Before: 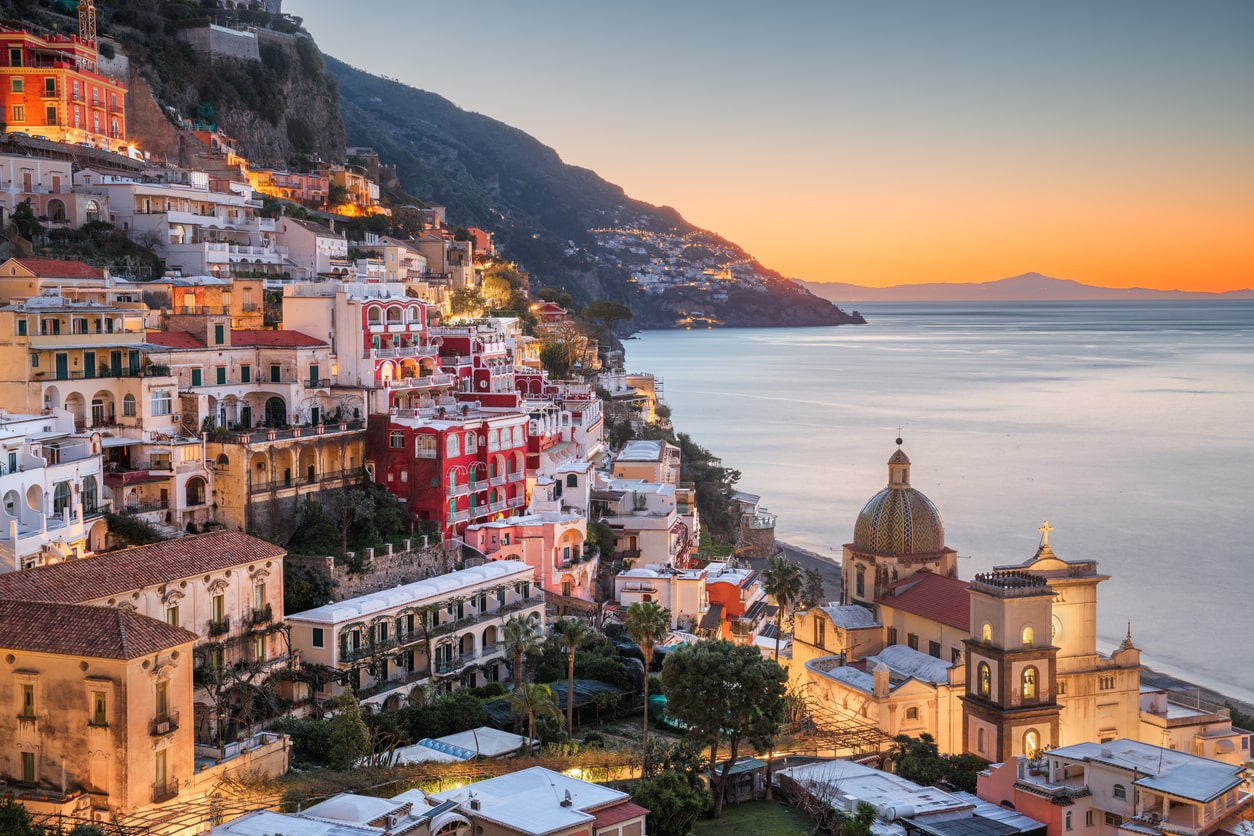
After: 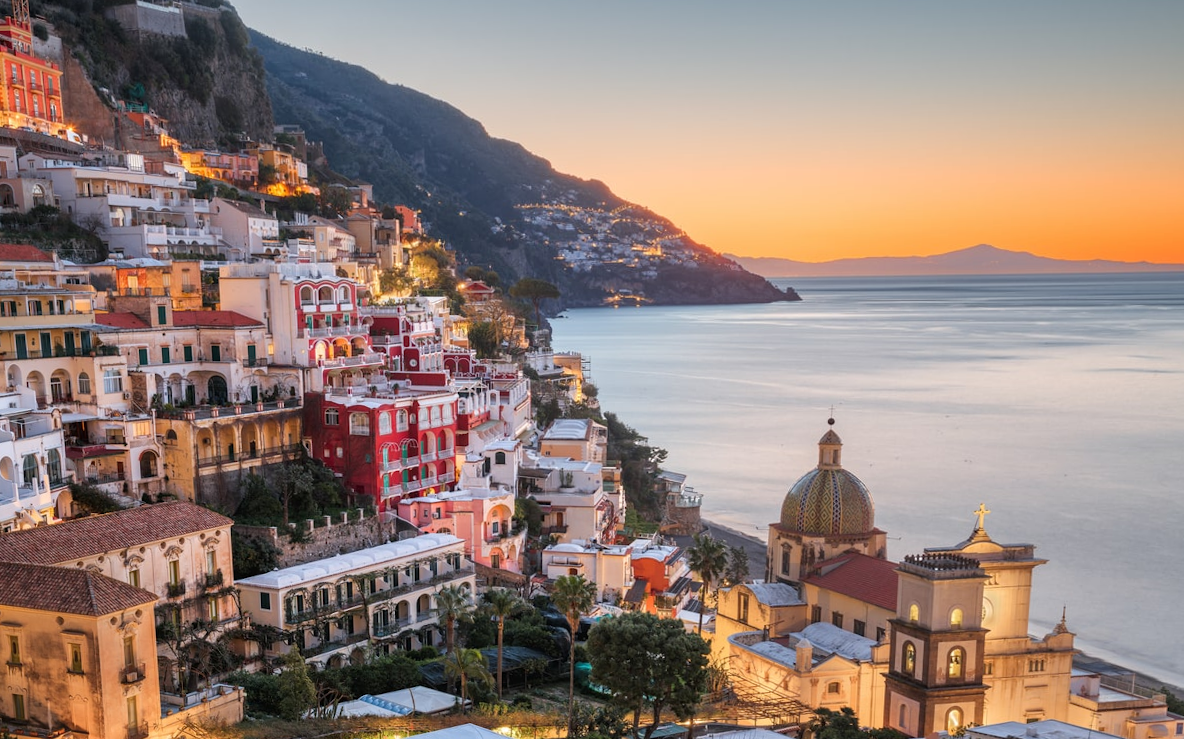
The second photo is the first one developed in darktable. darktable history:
crop and rotate: top 2.479%, bottom 3.018%
rotate and perspective: rotation 0.062°, lens shift (vertical) 0.115, lens shift (horizontal) -0.133, crop left 0.047, crop right 0.94, crop top 0.061, crop bottom 0.94
